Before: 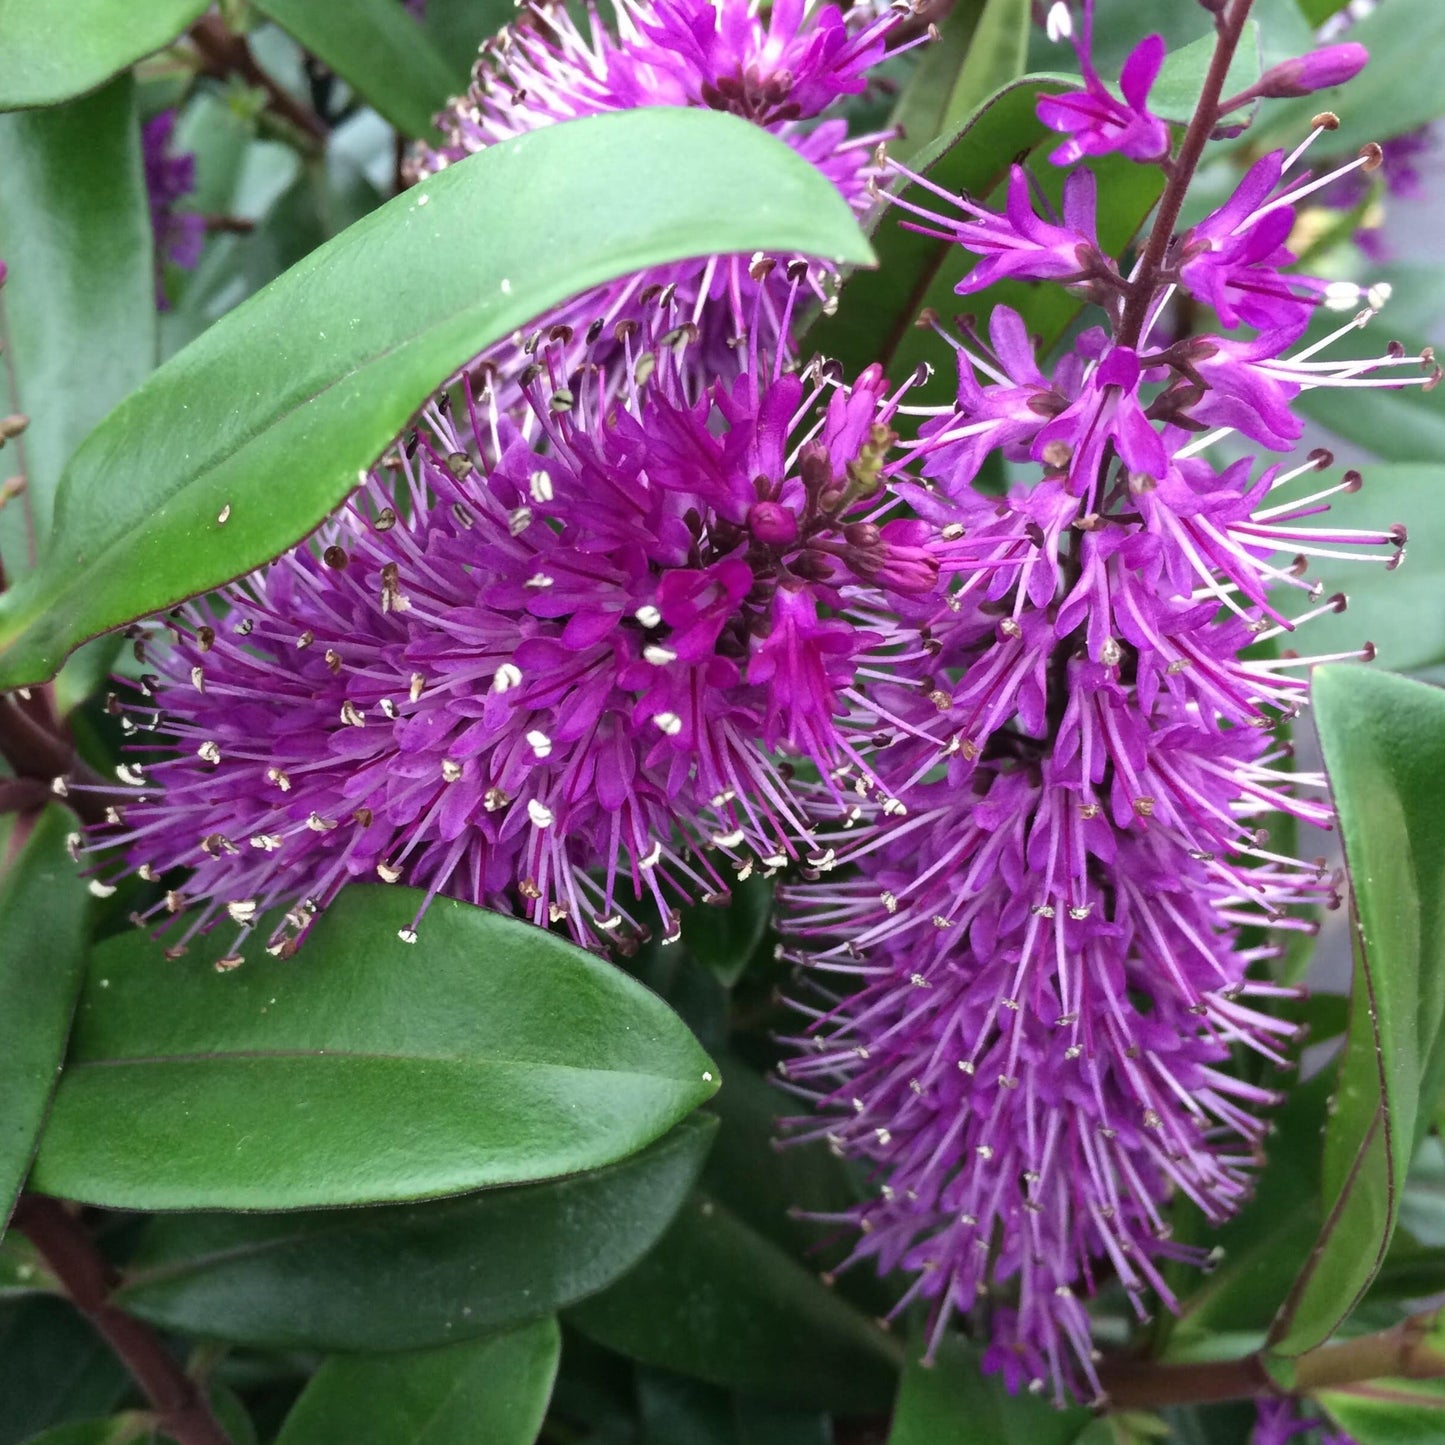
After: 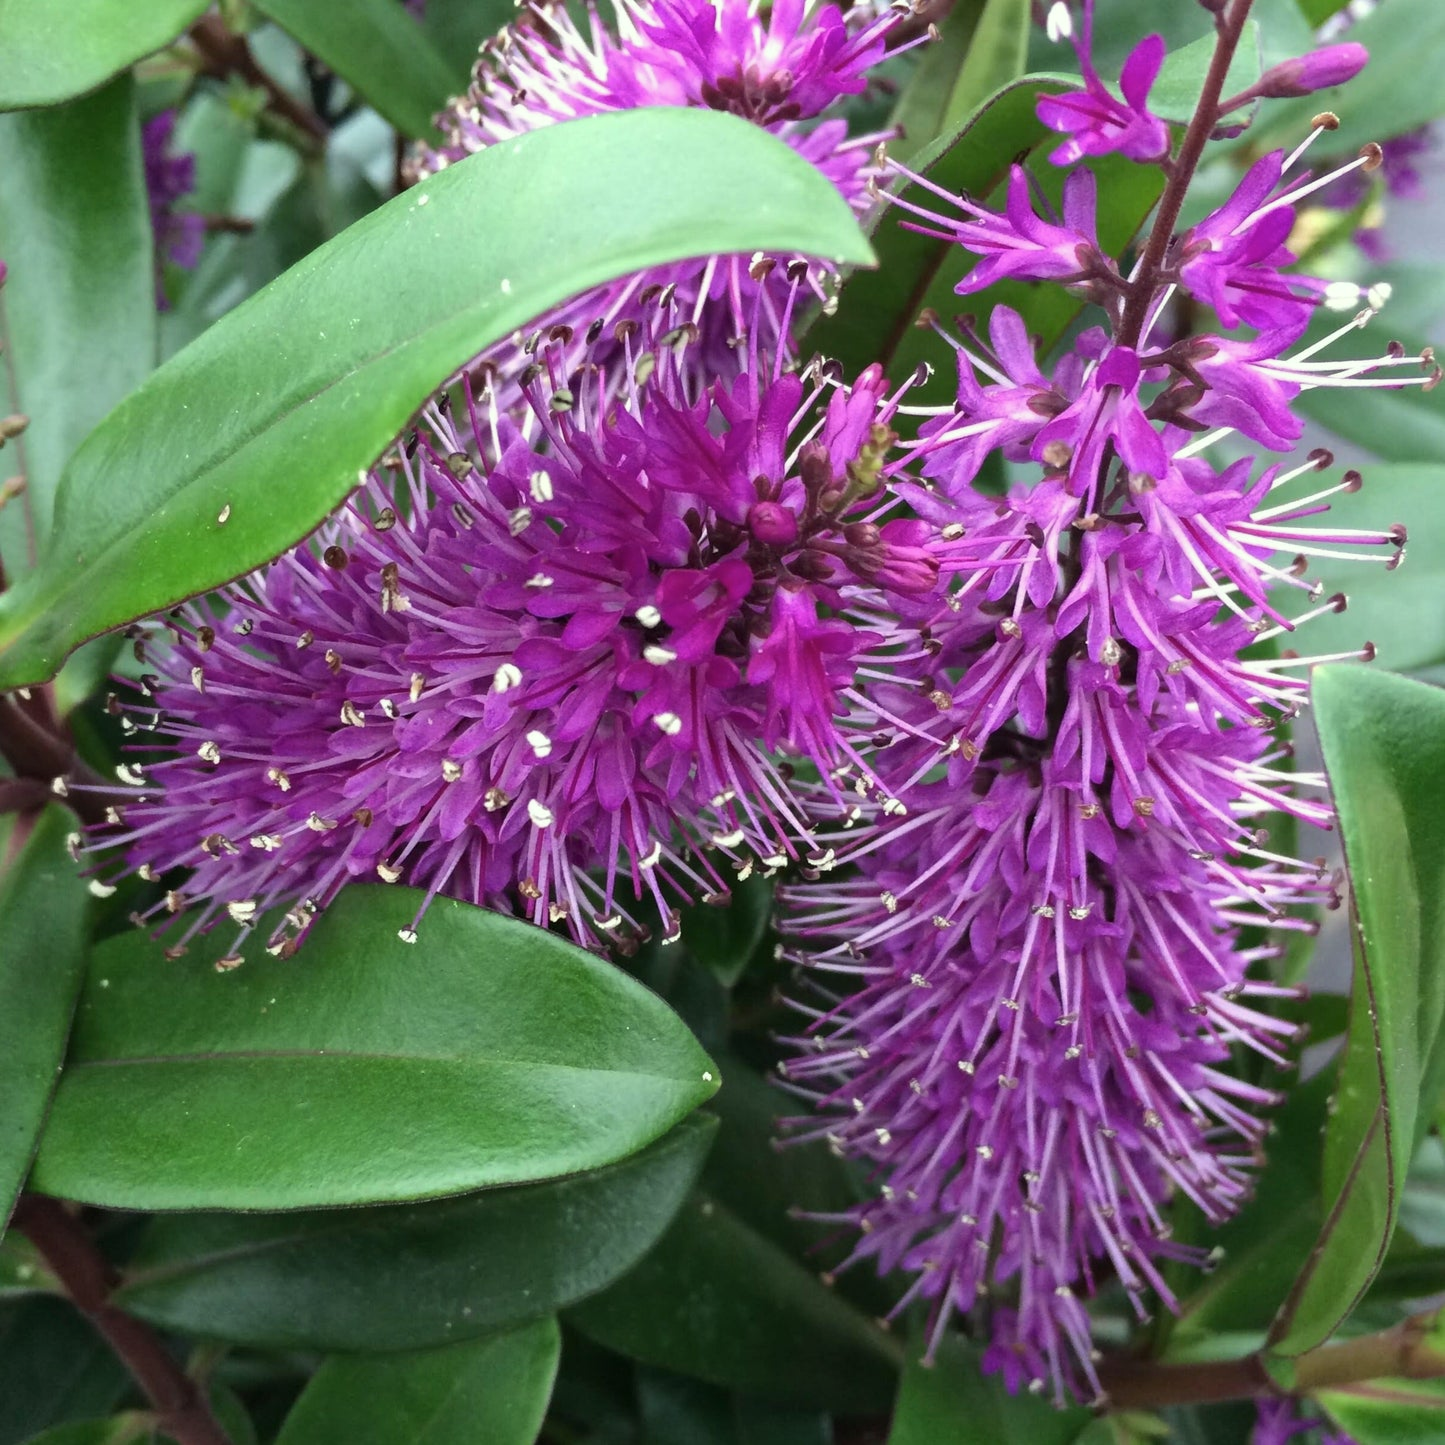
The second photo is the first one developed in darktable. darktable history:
color correction: highlights a* -4.84, highlights b* 5.06, saturation 0.971
color zones: curves: ch0 [(0, 0.5) (0.143, 0.5) (0.286, 0.5) (0.429, 0.5) (0.571, 0.5) (0.714, 0.476) (0.857, 0.5) (1, 0.5)]; ch2 [(0, 0.5) (0.143, 0.5) (0.286, 0.5) (0.429, 0.5) (0.571, 0.5) (0.714, 0.487) (0.857, 0.5) (1, 0.5)]
